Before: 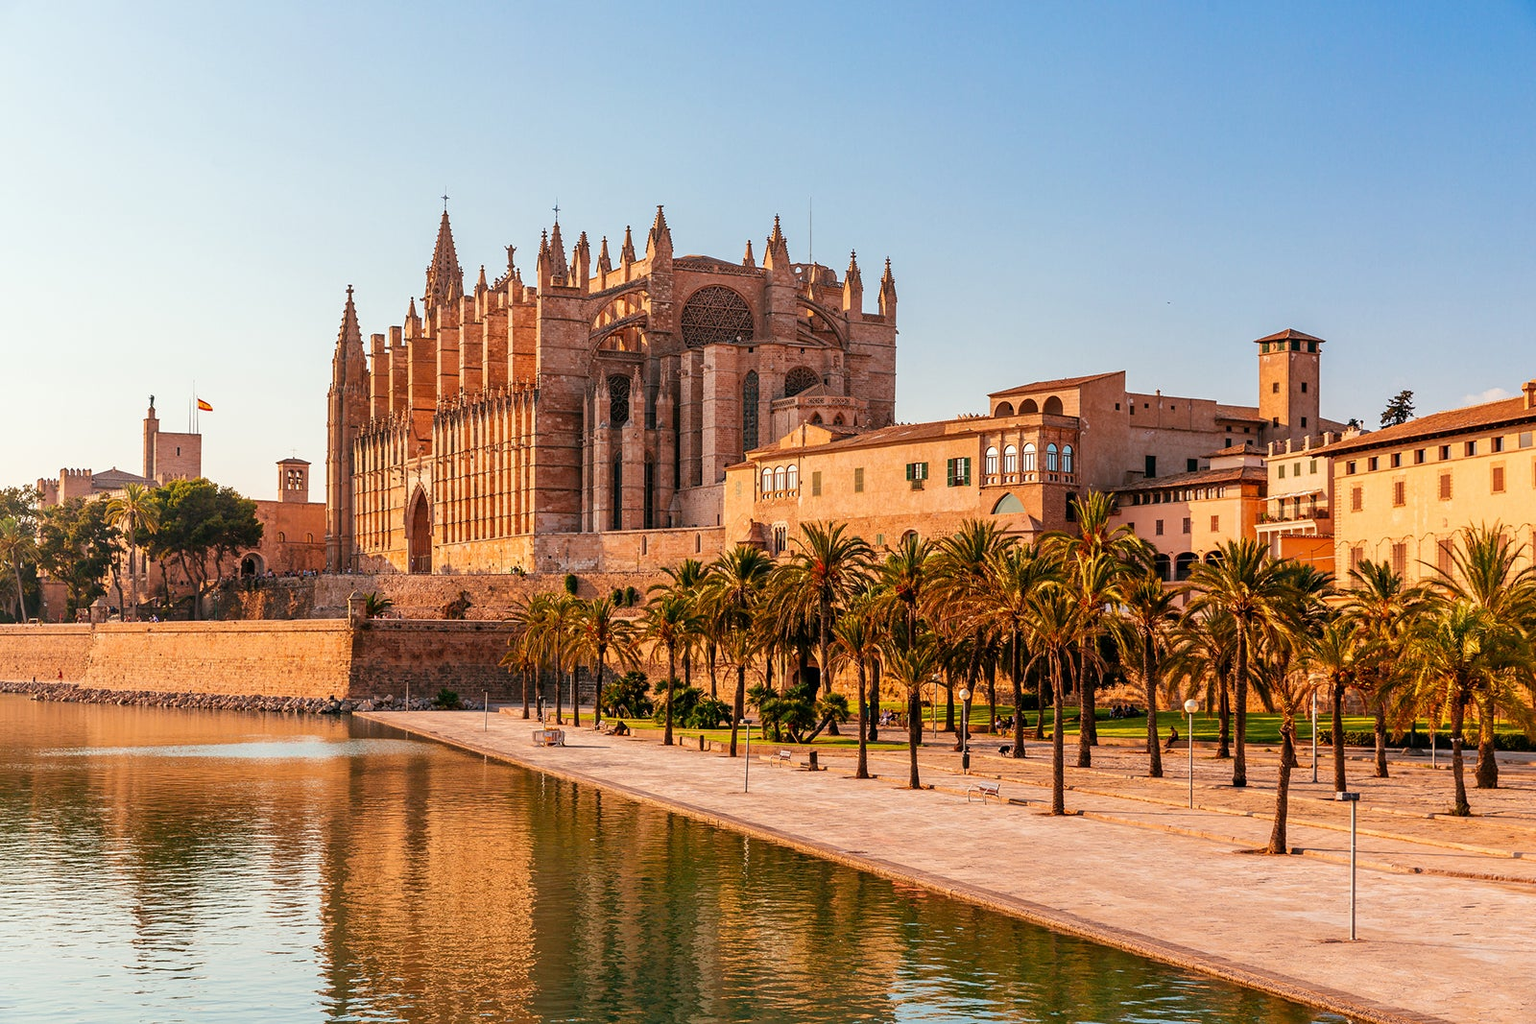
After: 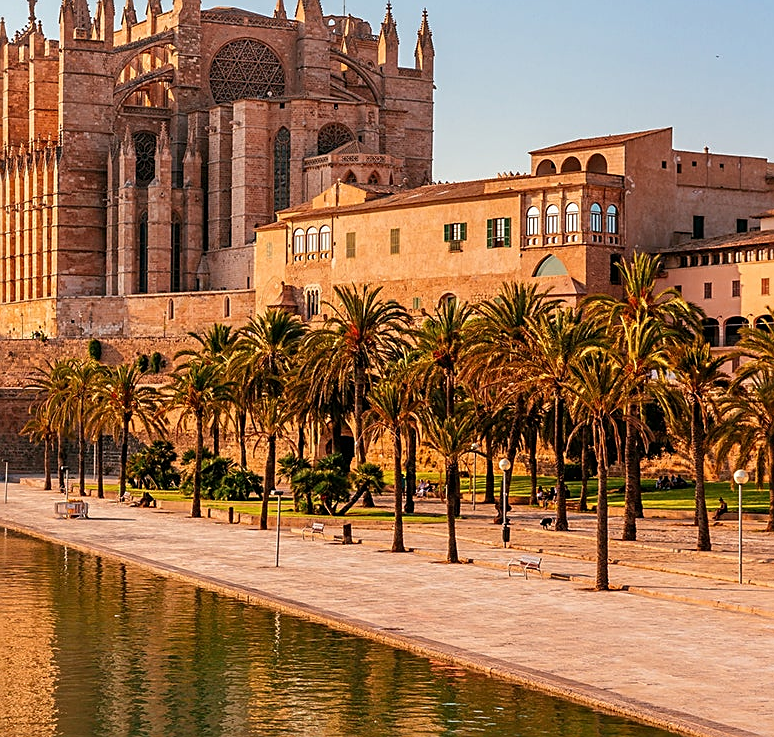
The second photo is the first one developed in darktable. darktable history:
crop: left 31.311%, top 24.281%, right 20.255%, bottom 6.564%
sharpen: on, module defaults
